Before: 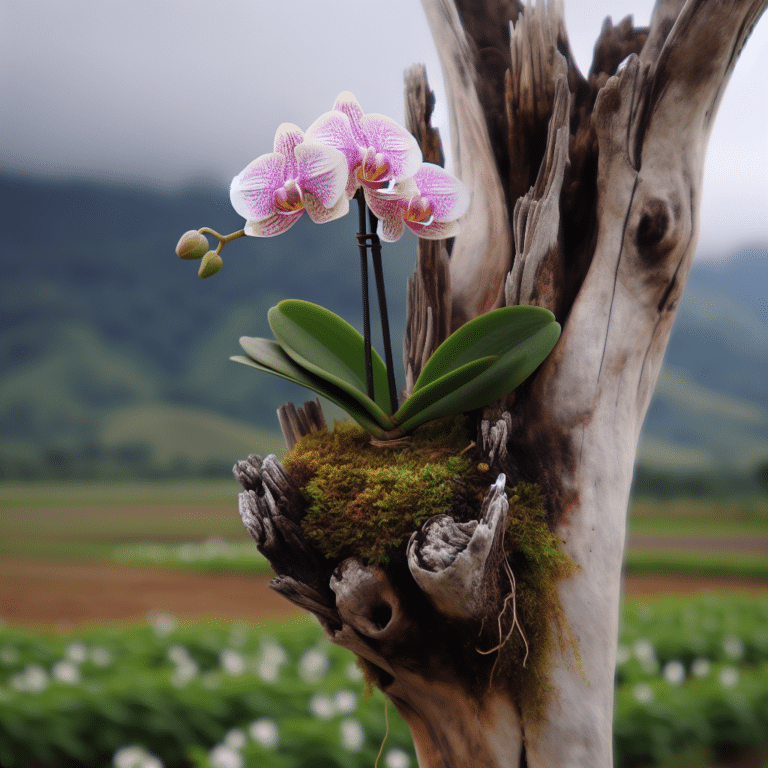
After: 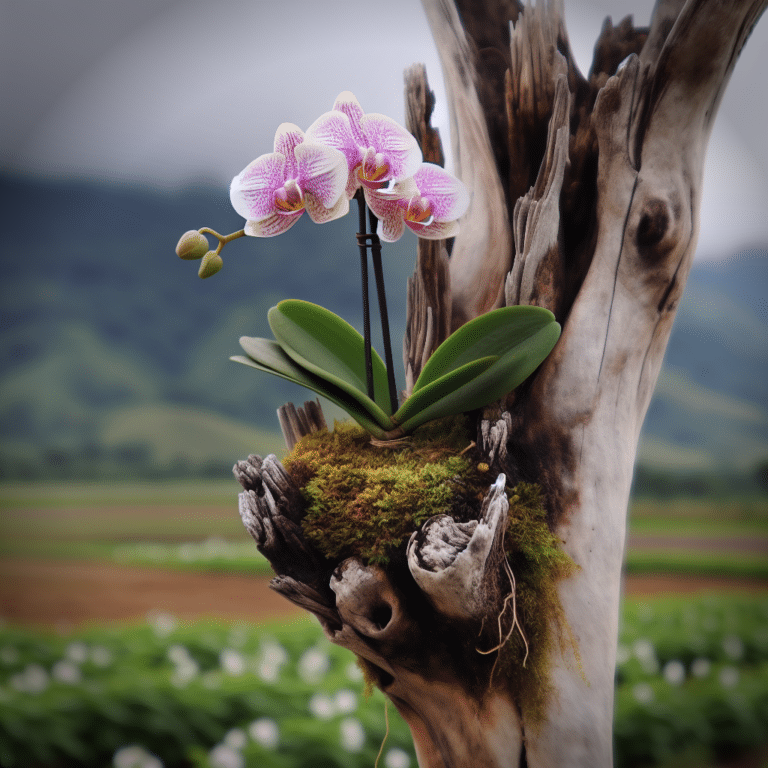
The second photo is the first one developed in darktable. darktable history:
vignetting: fall-off start 87.91%, fall-off radius 25.51%, brightness -0.599, saturation -0.003
shadows and highlights: shadows 61.01, soften with gaussian
